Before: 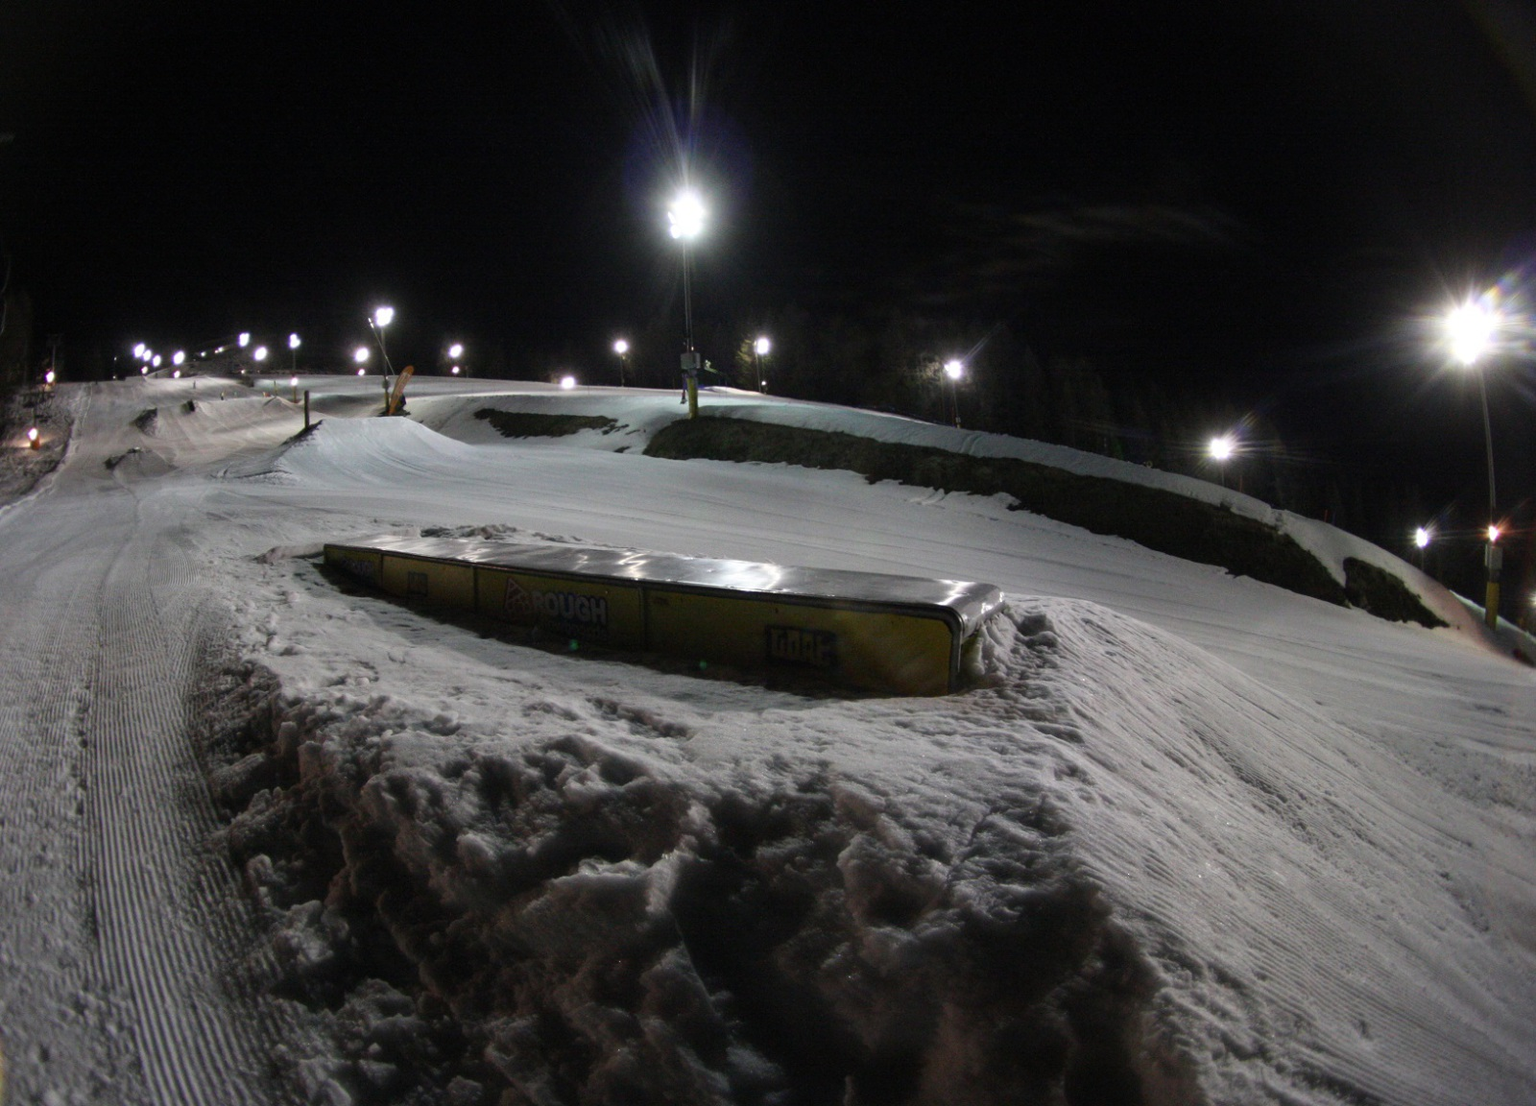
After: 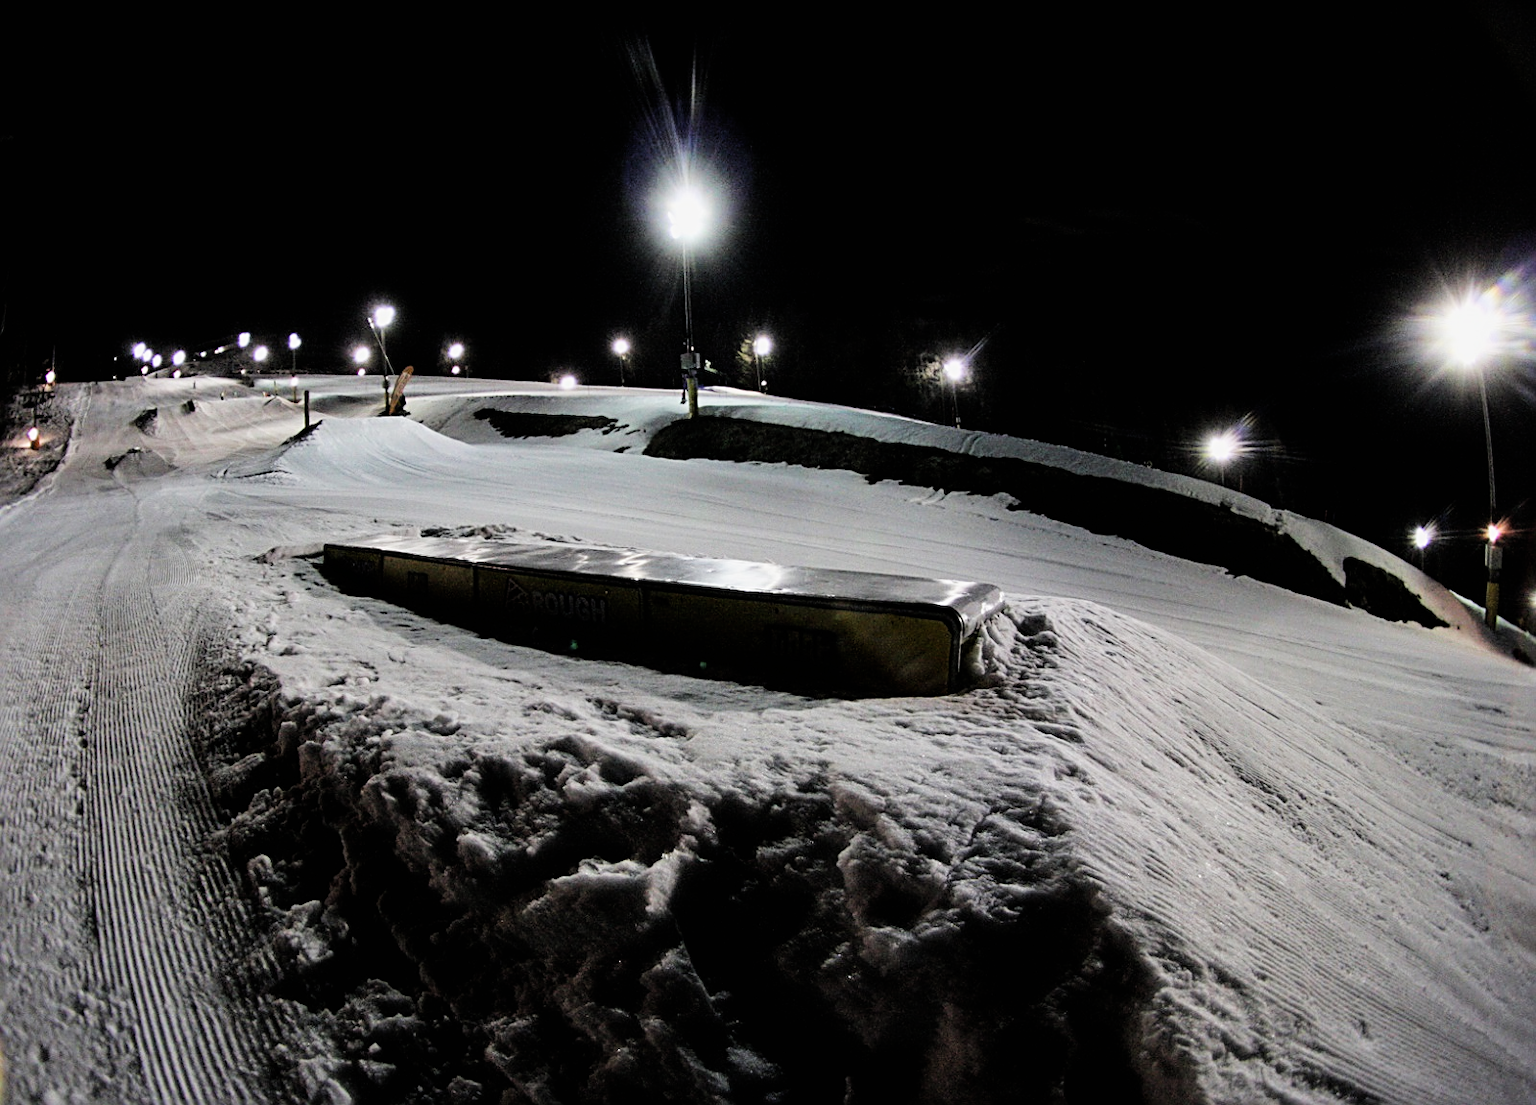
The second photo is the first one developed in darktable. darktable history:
sharpen: radius 2.624, amount 0.701
exposure: exposure 0.611 EV, compensate highlight preservation false
filmic rgb: black relative exposure -5.15 EV, white relative exposure 3.97 EV, hardness 2.88, contrast 1.299, highlights saturation mix -30.68%
shadows and highlights: shadows 29.2, highlights -28.99, low approximation 0.01, soften with gaussian
